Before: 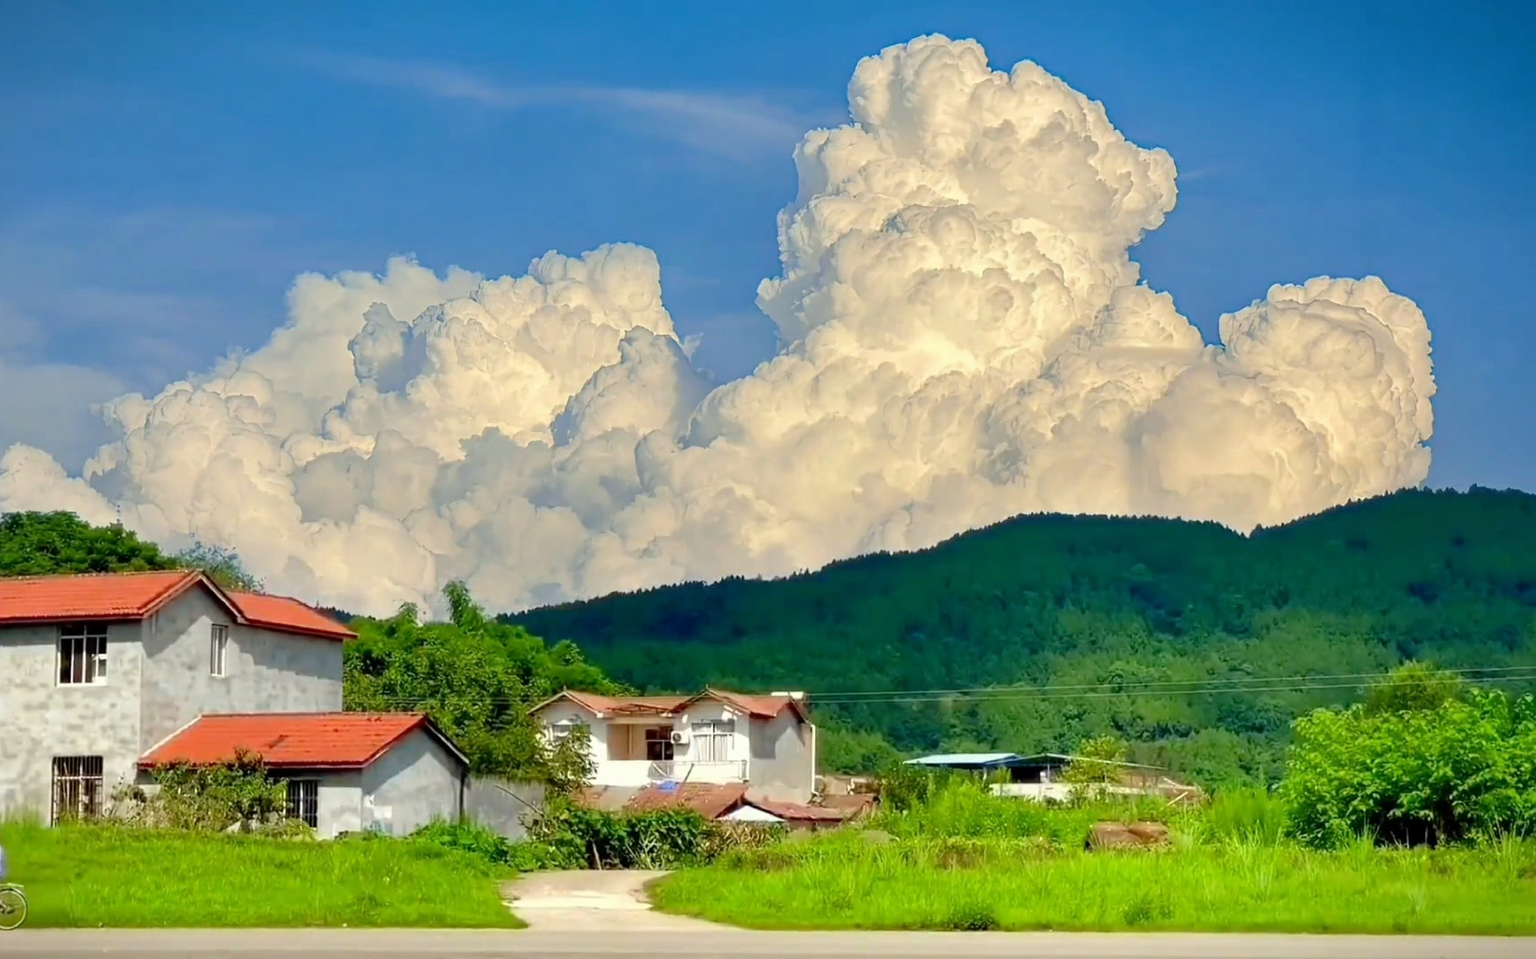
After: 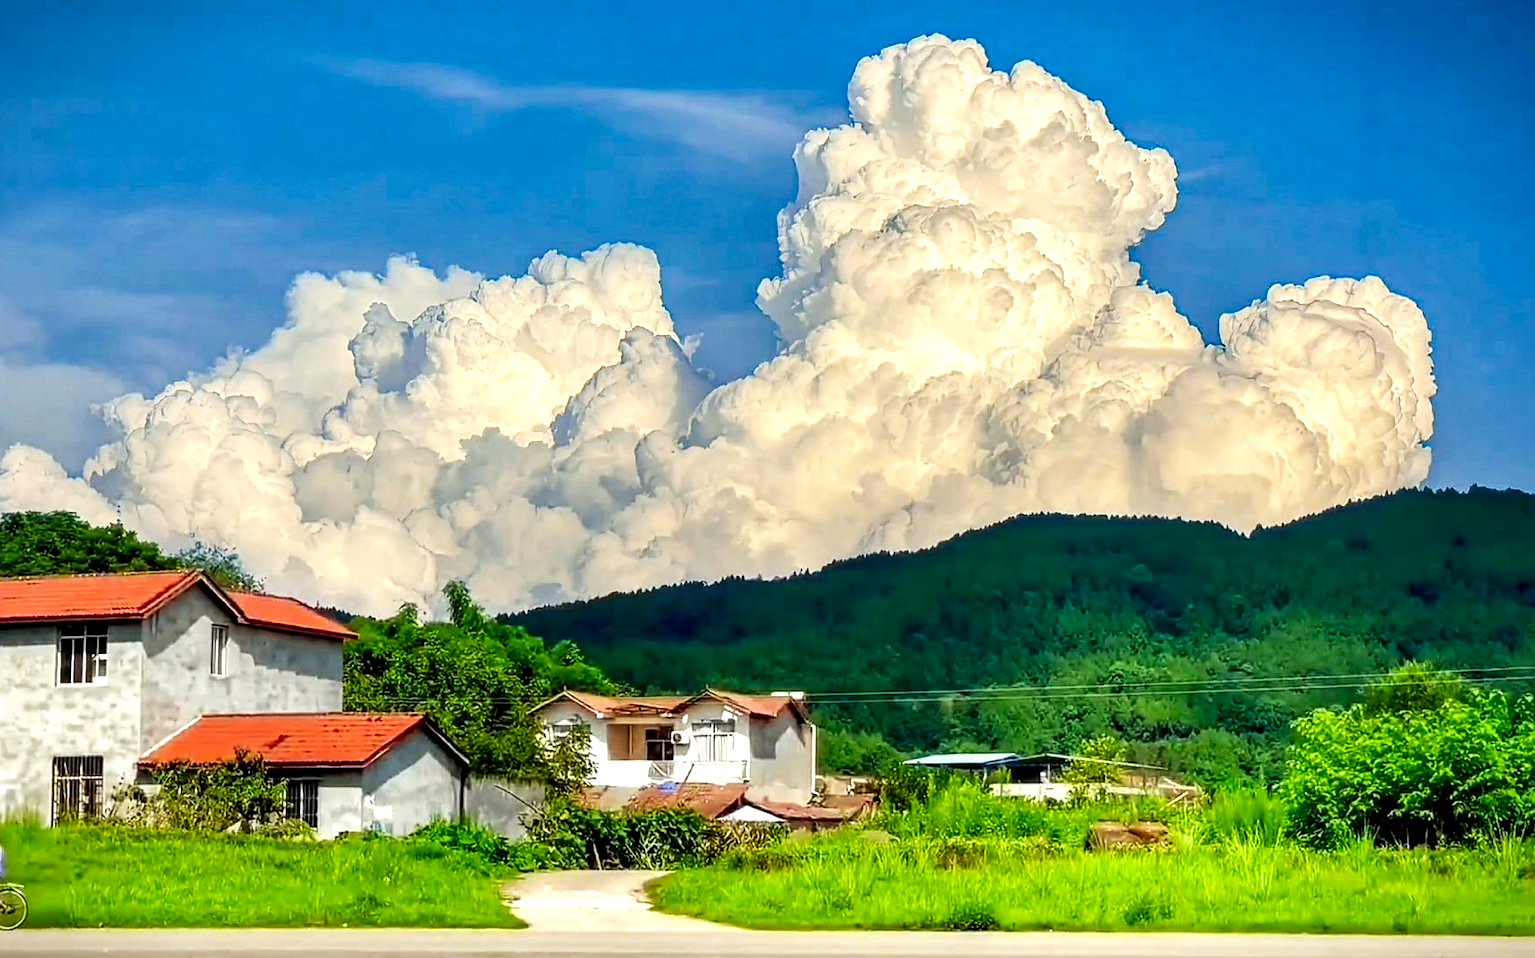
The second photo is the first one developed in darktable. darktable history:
sharpen: on, module defaults
tone curve: curves: ch0 [(0, 0) (0.003, 0.003) (0.011, 0.012) (0.025, 0.024) (0.044, 0.039) (0.069, 0.052) (0.1, 0.072) (0.136, 0.097) (0.177, 0.128) (0.224, 0.168) (0.277, 0.217) (0.335, 0.276) (0.399, 0.345) (0.468, 0.429) (0.543, 0.524) (0.623, 0.628) (0.709, 0.732) (0.801, 0.829) (0.898, 0.919) (1, 1)], preserve colors none
exposure: exposure 0.2 EV, compensate highlight preservation false
local contrast: detail 150%
